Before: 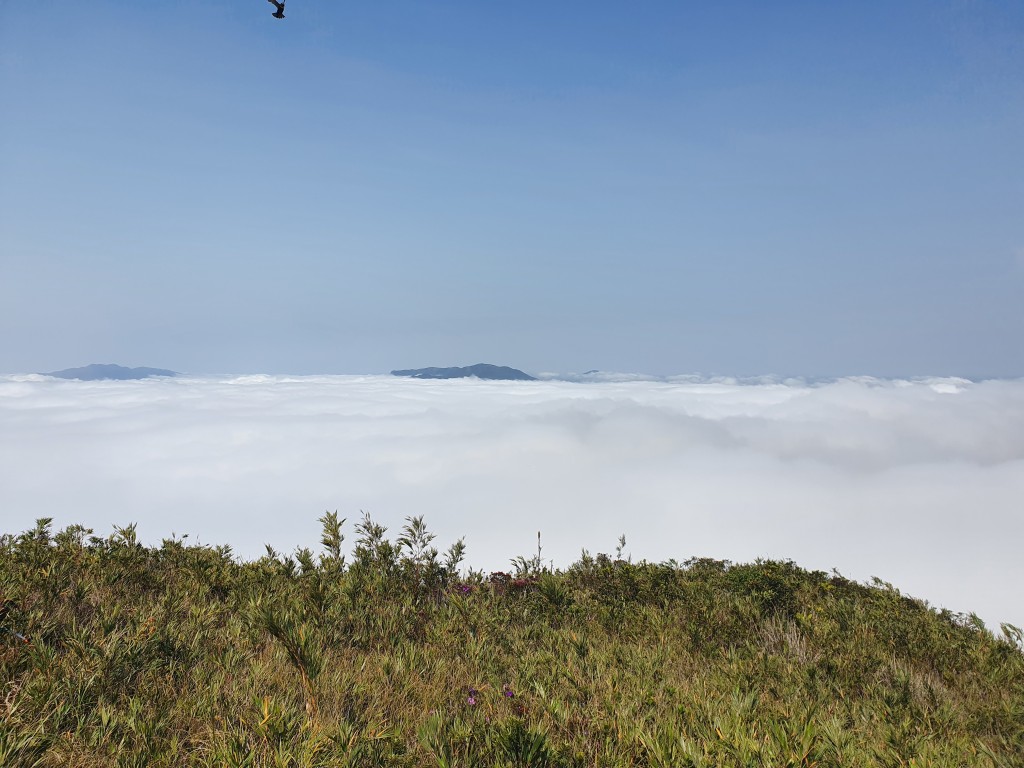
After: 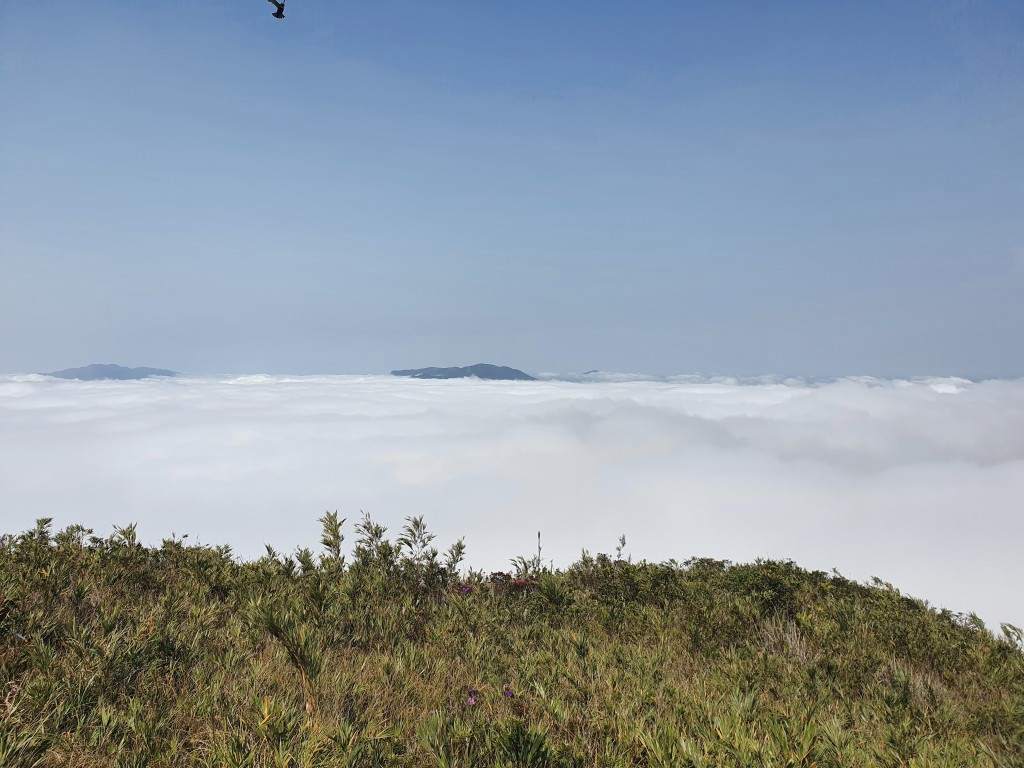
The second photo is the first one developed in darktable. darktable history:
color balance rgb: linear chroma grading › global chroma 3.148%, perceptual saturation grading › global saturation 0.186%
contrast brightness saturation: saturation -0.156
